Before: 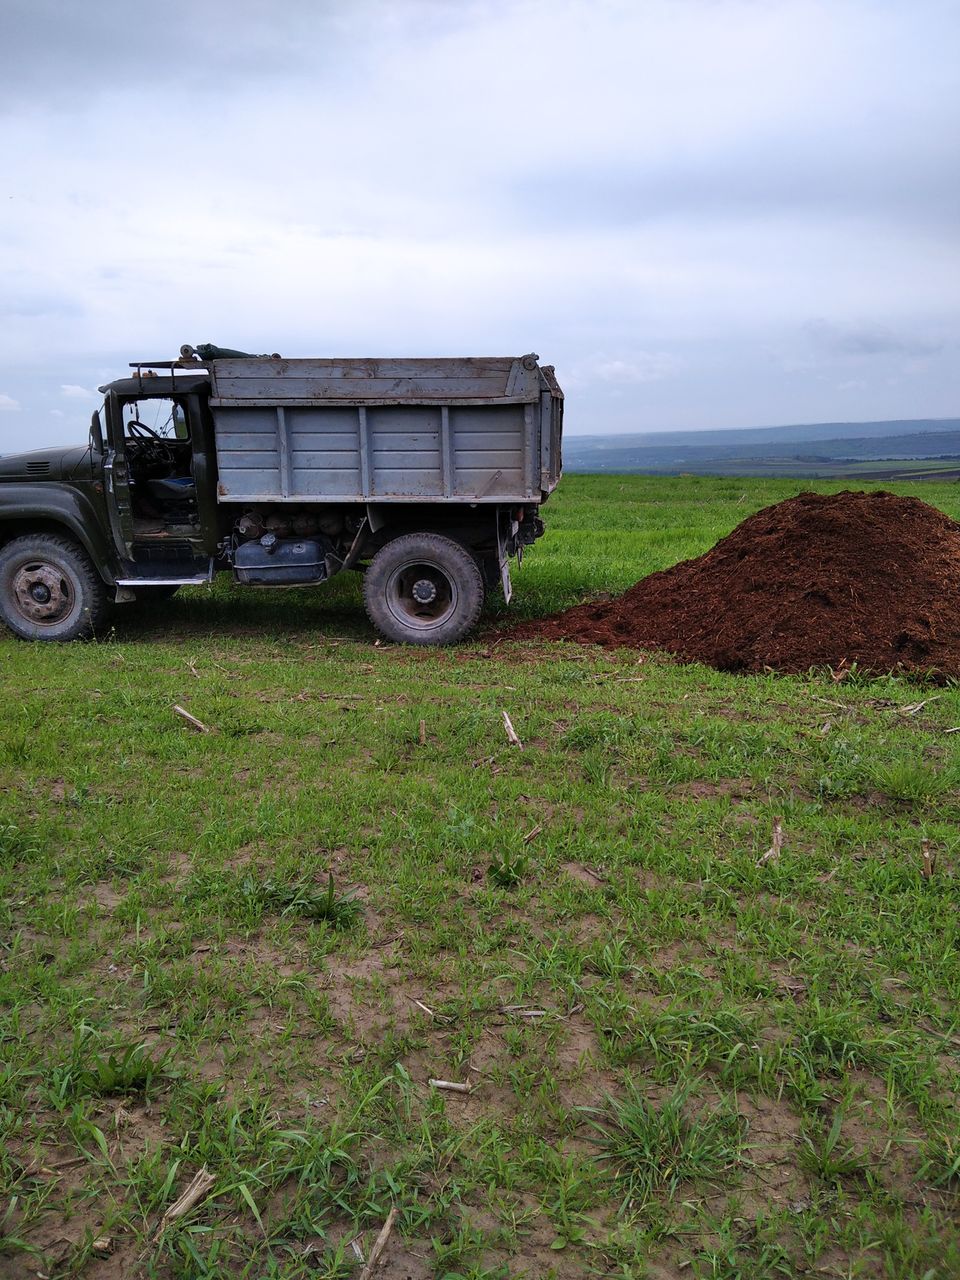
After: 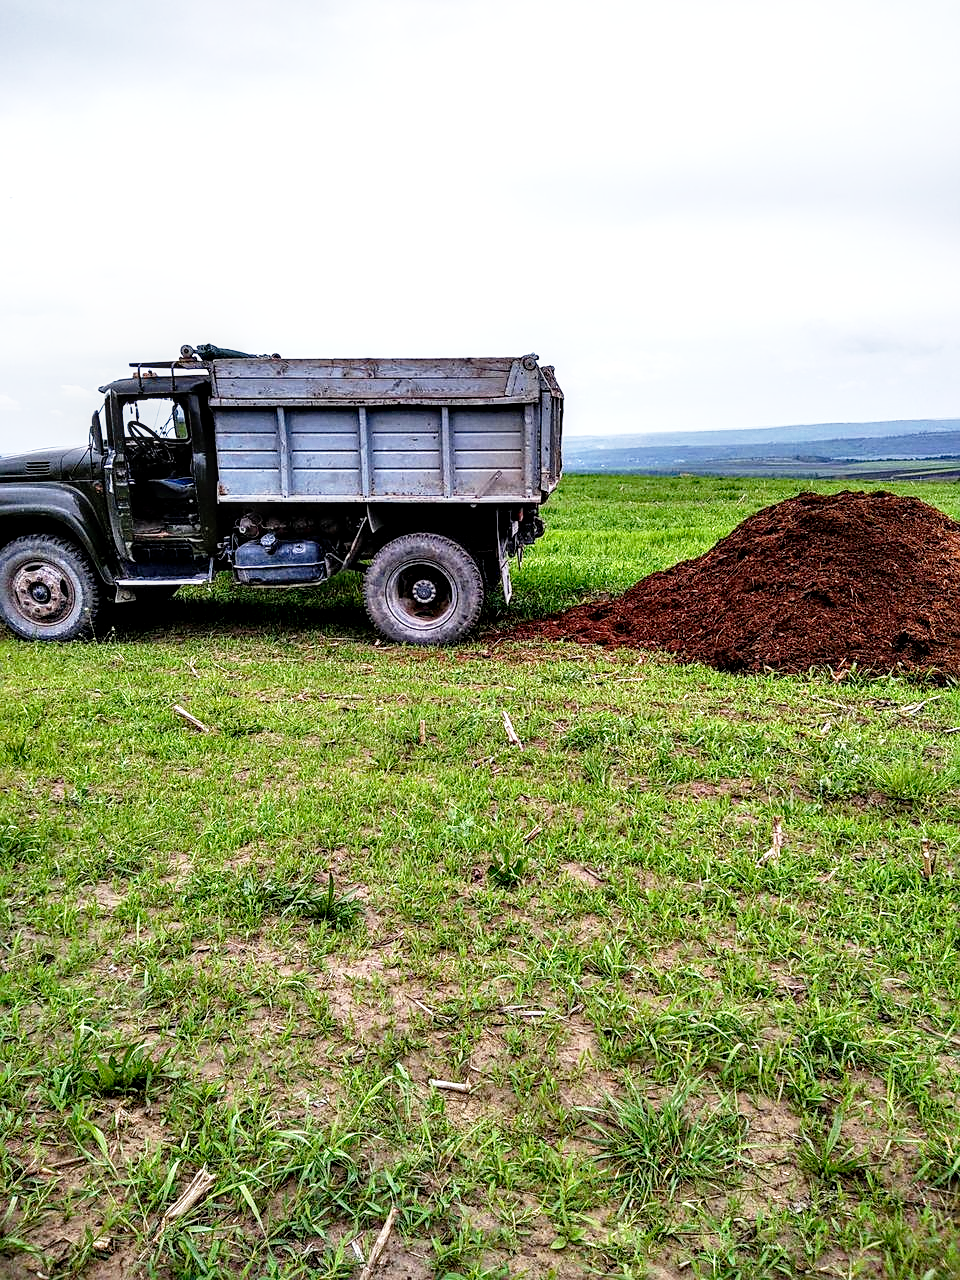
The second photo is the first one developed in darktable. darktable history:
local contrast: detail 150%
base curve: curves: ch0 [(0, 0) (0.012, 0.01) (0.073, 0.168) (0.31, 0.711) (0.645, 0.957) (1, 1)], preserve colors none
sharpen: radius 1.967
